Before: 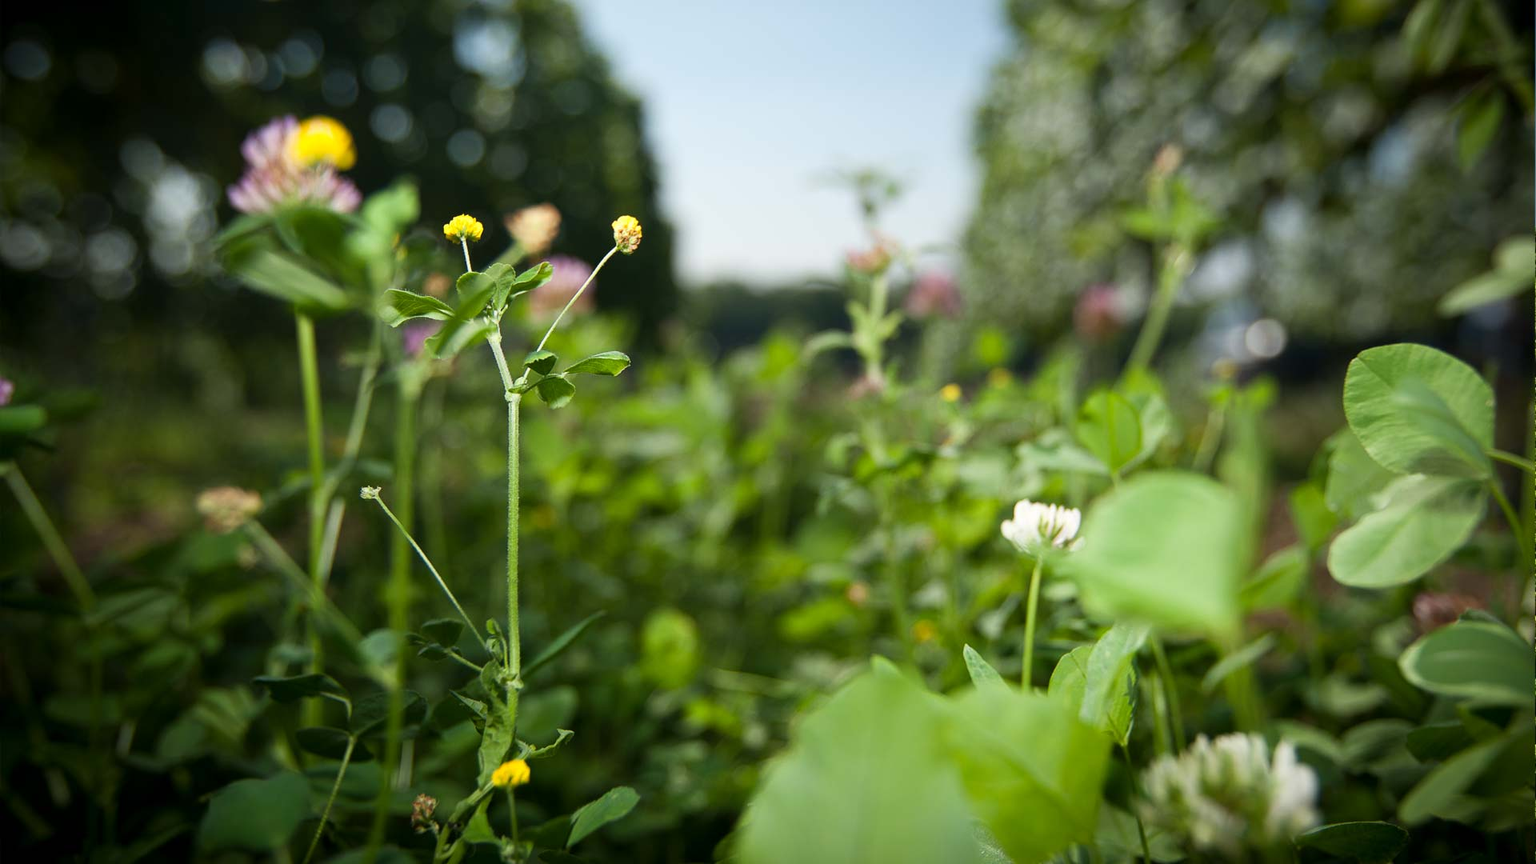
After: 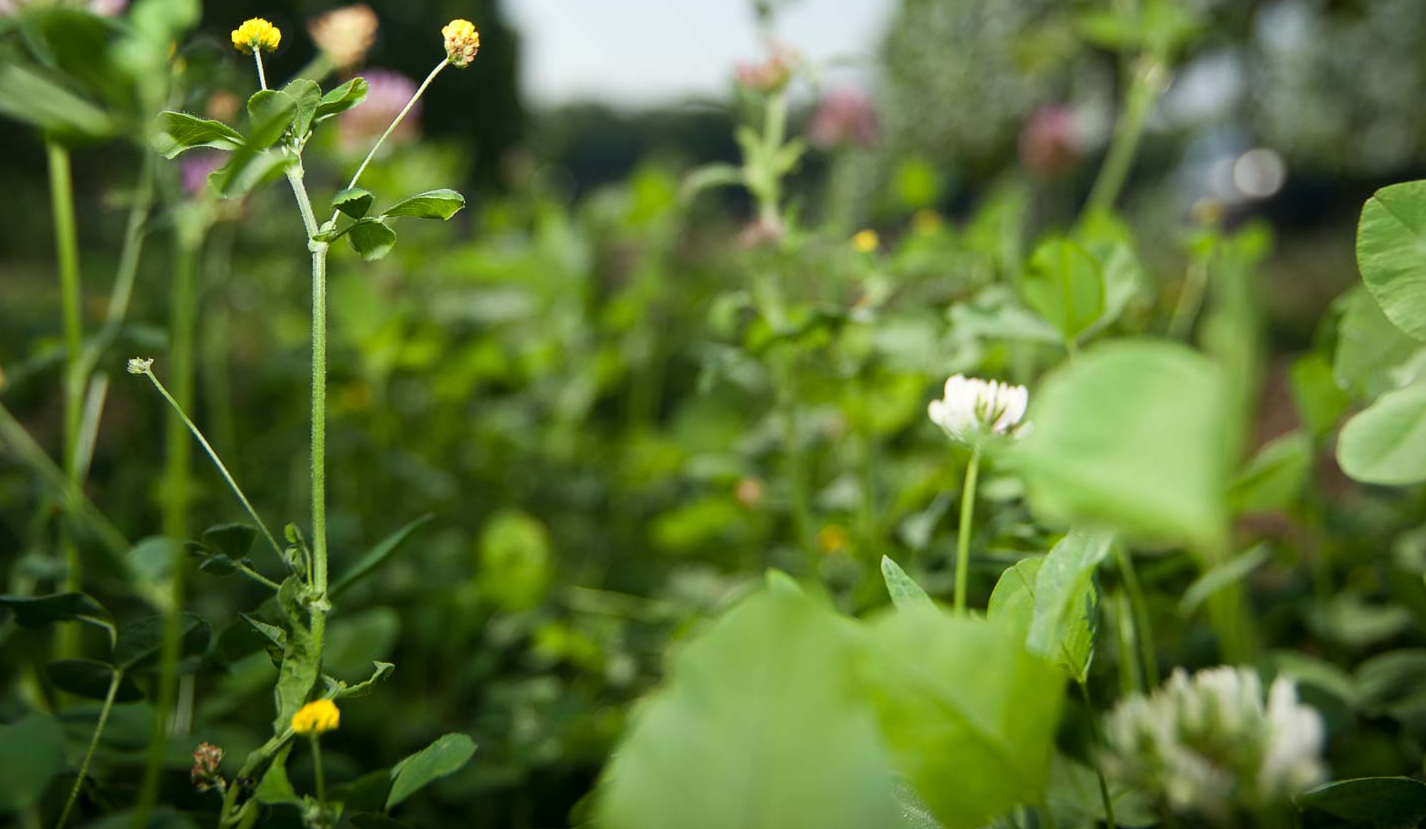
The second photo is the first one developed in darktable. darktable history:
crop: left 16.831%, top 23.235%, right 8.887%
